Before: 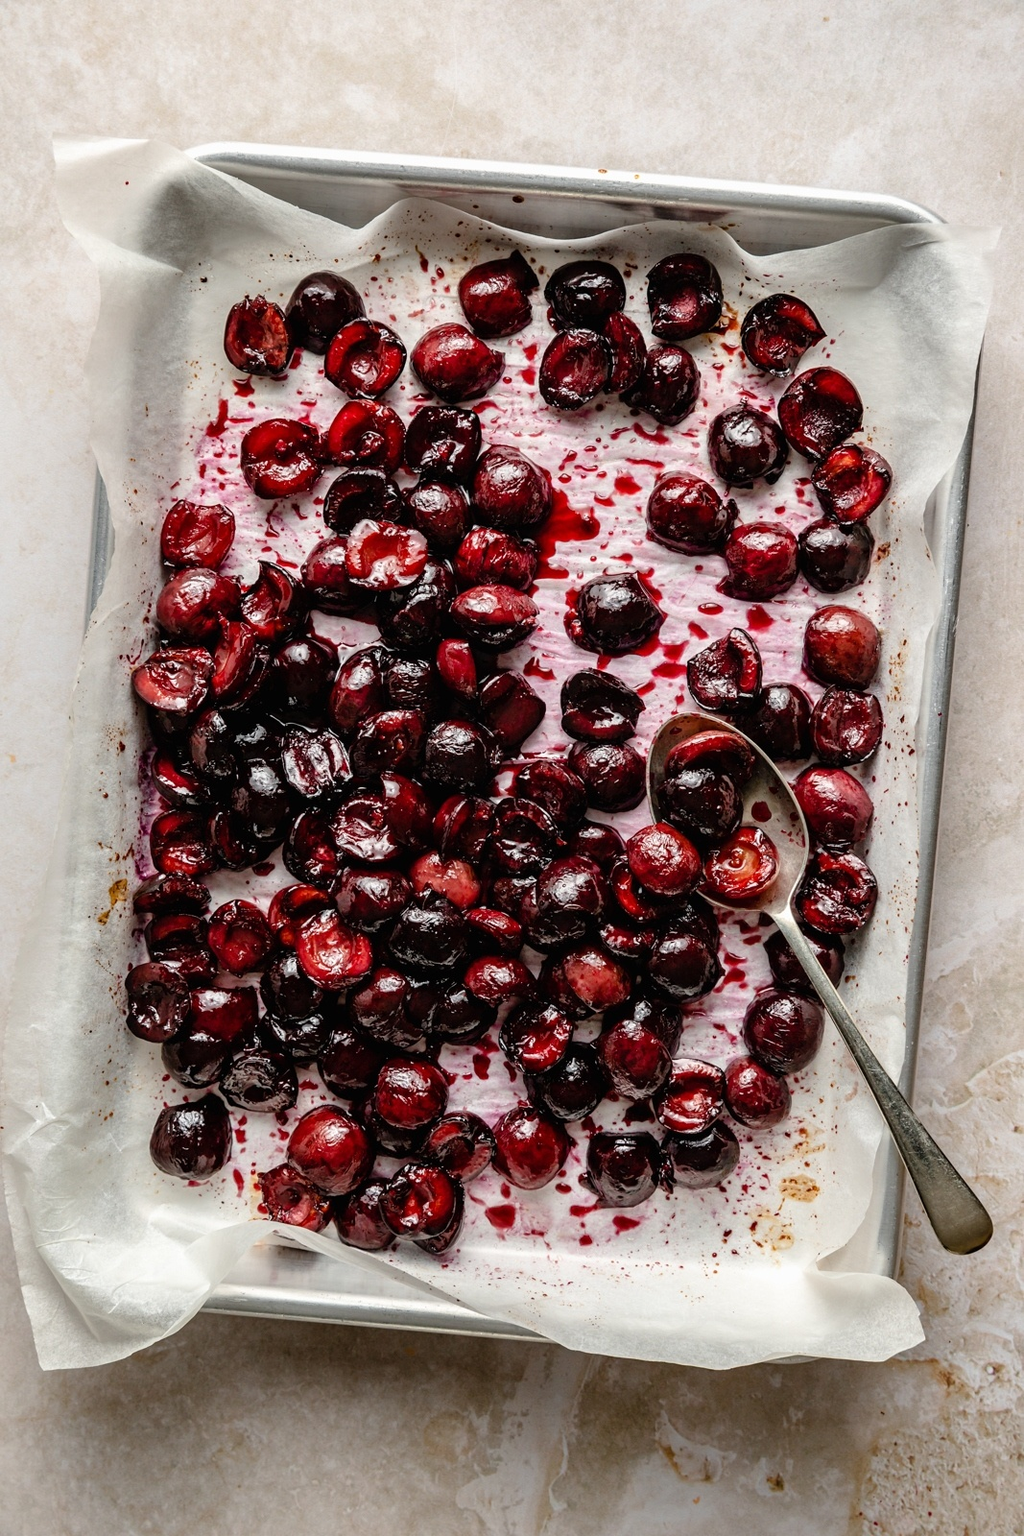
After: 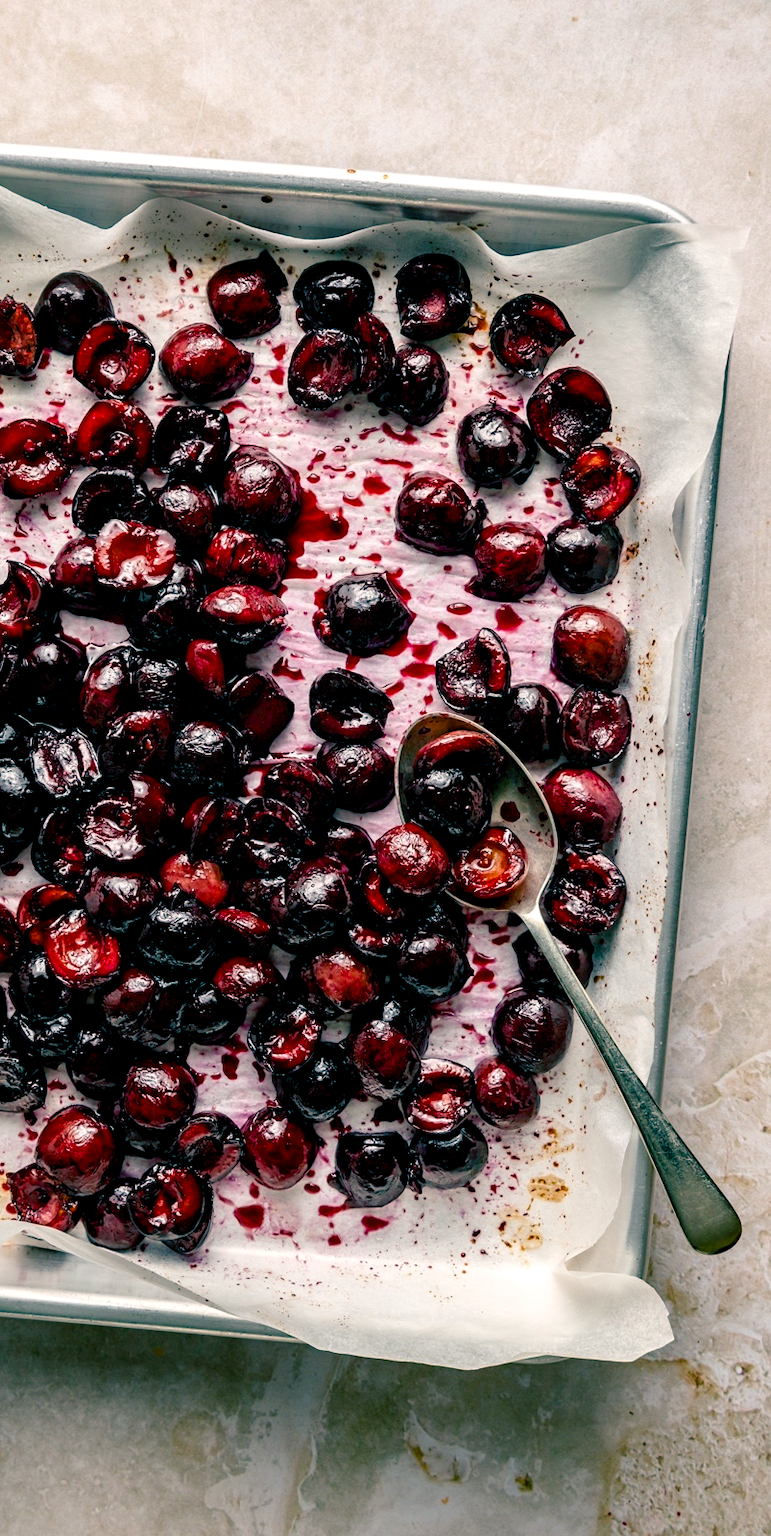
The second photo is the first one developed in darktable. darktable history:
color balance rgb: shadows lift › luminance -28.76%, shadows lift › chroma 10%, shadows lift › hue 230°, power › chroma 0.5%, power › hue 215°, highlights gain › luminance 7.14%, highlights gain › chroma 1%, highlights gain › hue 50°, global offset › luminance -0.29%, global offset › hue 260°, perceptual saturation grading › global saturation 20%, perceptual saturation grading › highlights -13.92%, perceptual saturation grading › shadows 50%
crop and rotate: left 24.6%
